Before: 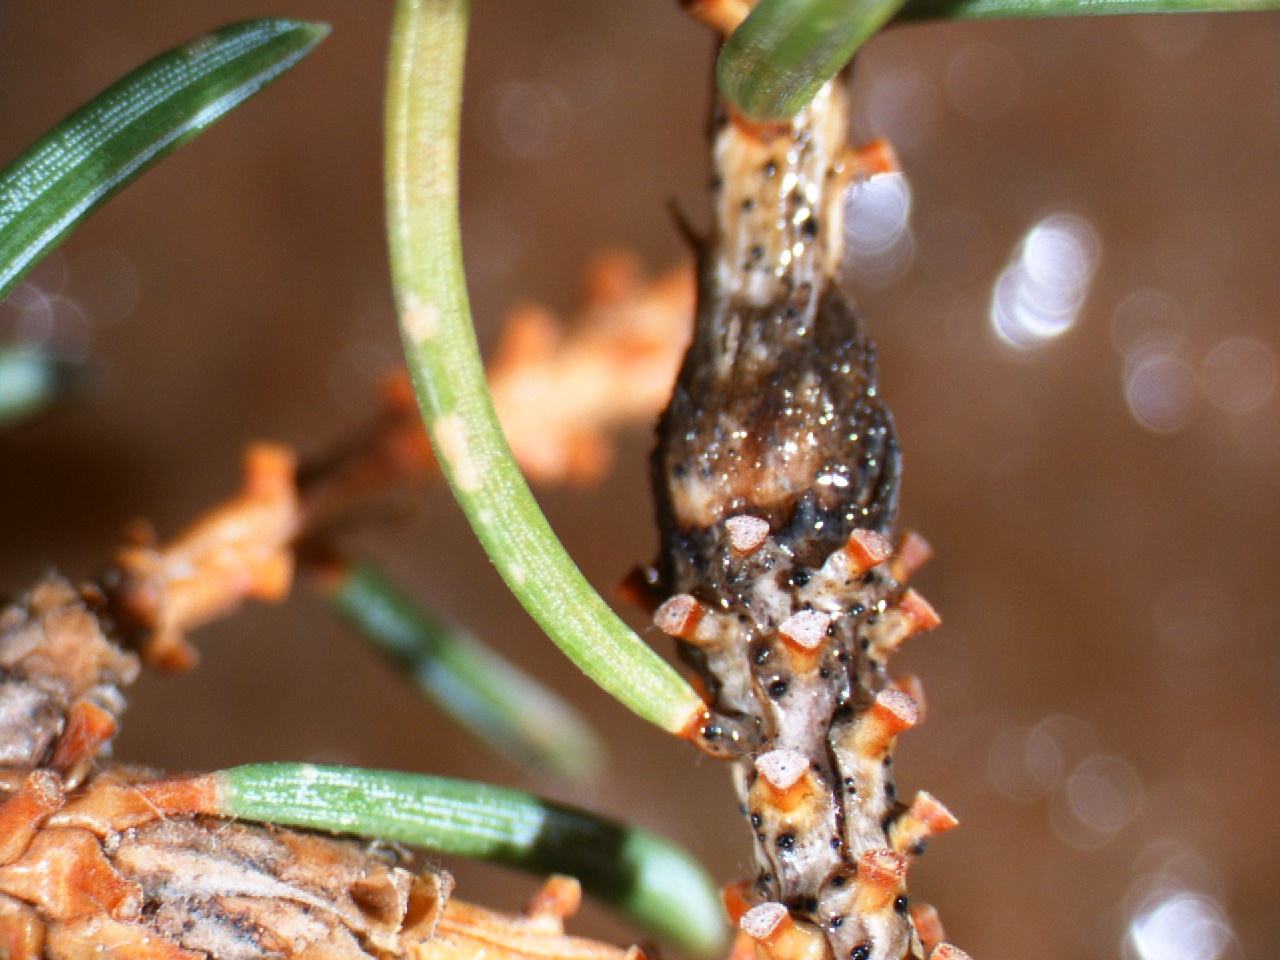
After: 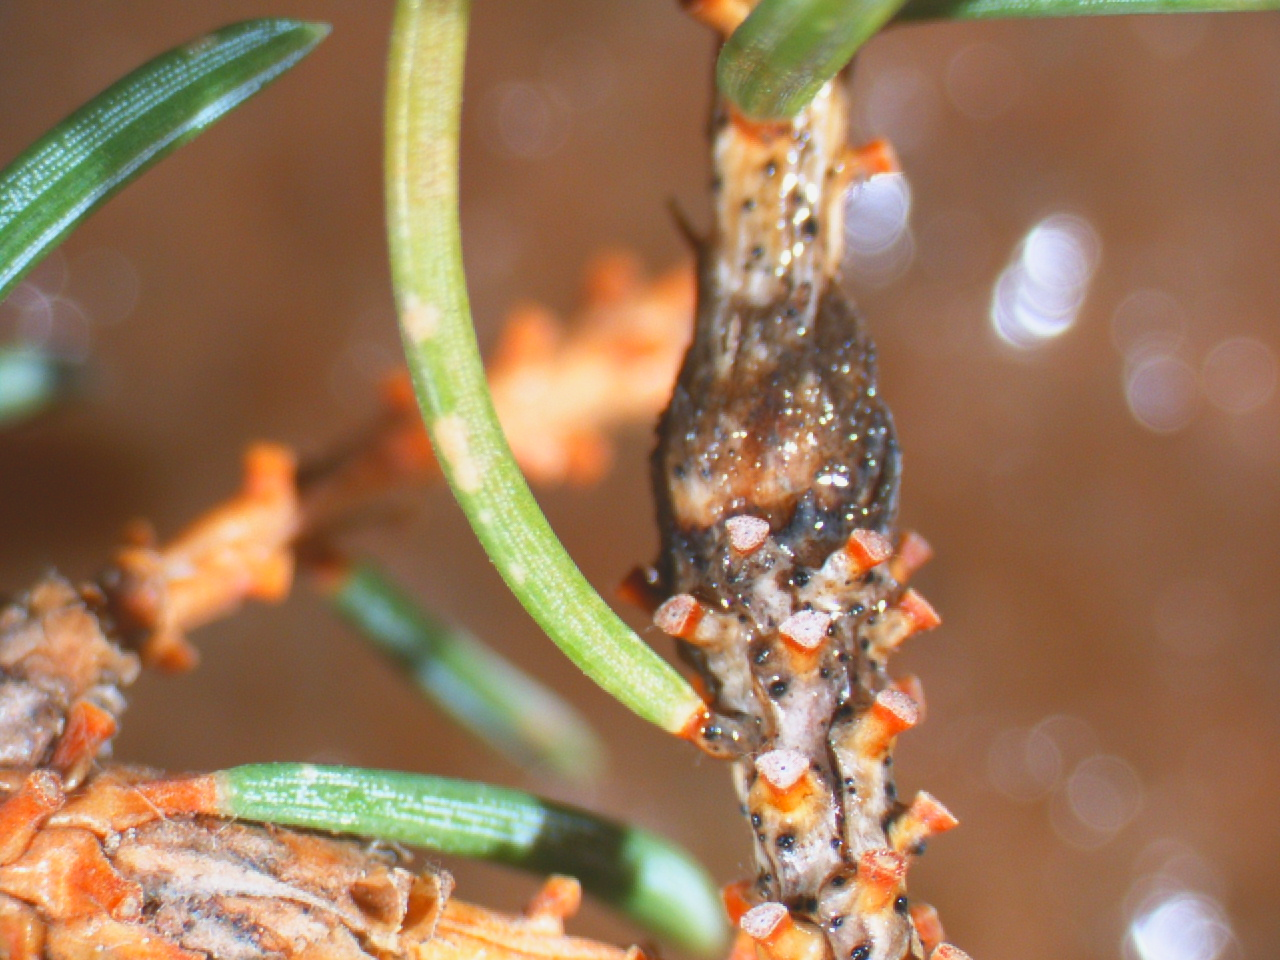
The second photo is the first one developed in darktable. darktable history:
exposure: black level correction 0.001, exposure 0.499 EV
tone equalizer: edges refinement/feathering 500, mask exposure compensation -1.57 EV, preserve details no
contrast brightness saturation: contrast -0.28
